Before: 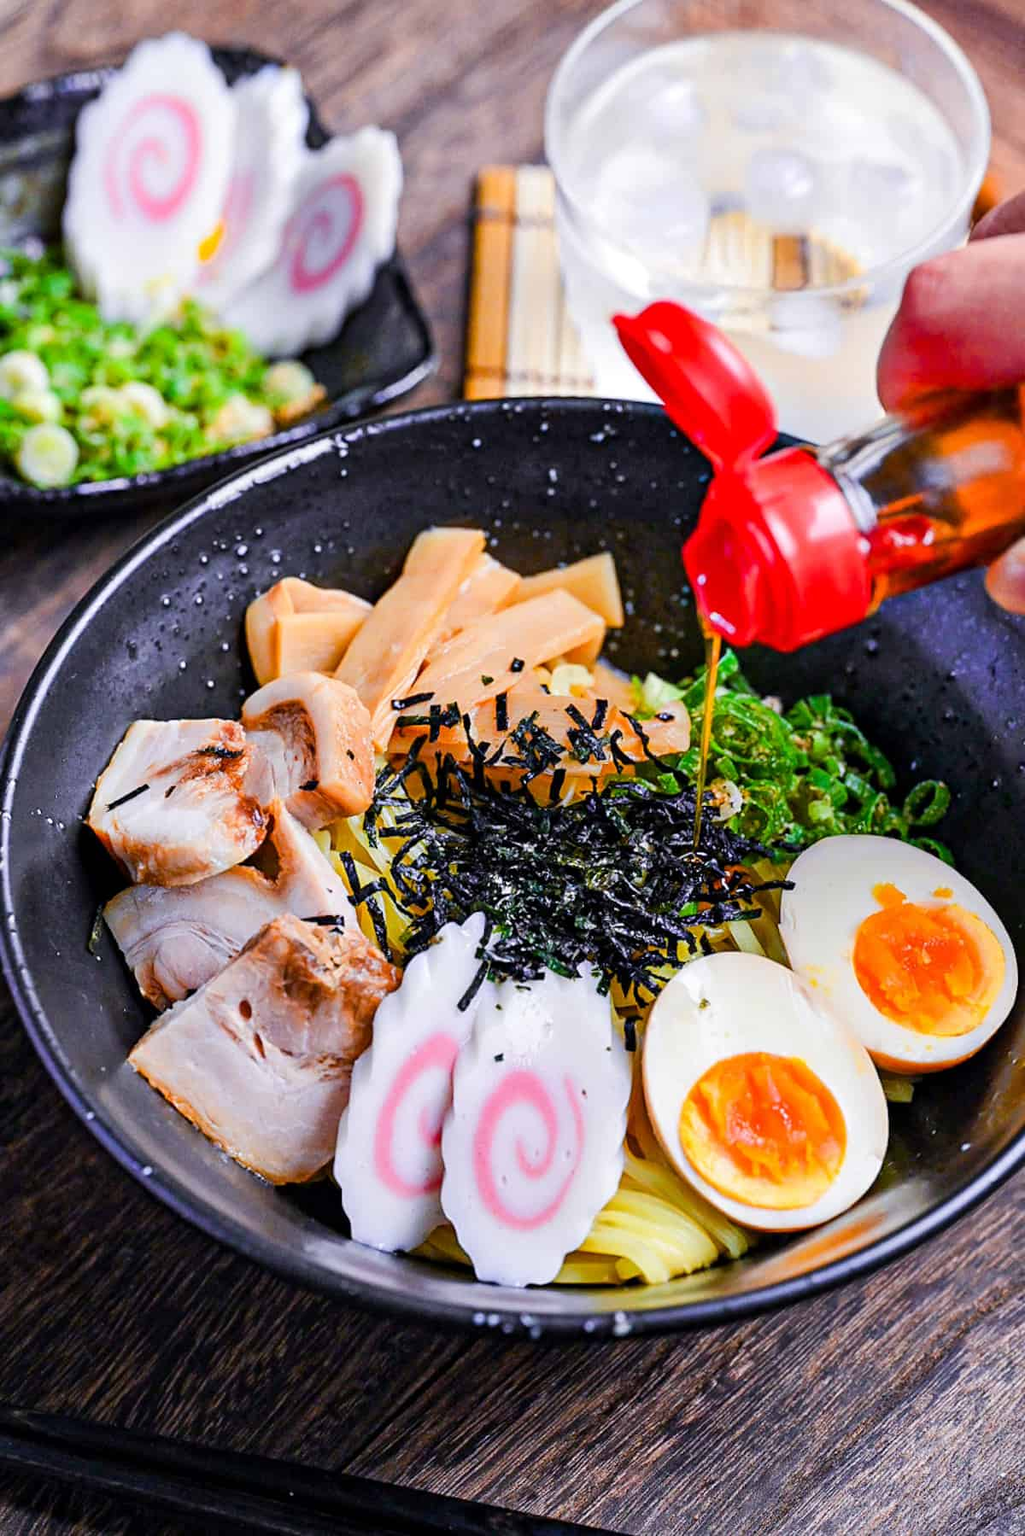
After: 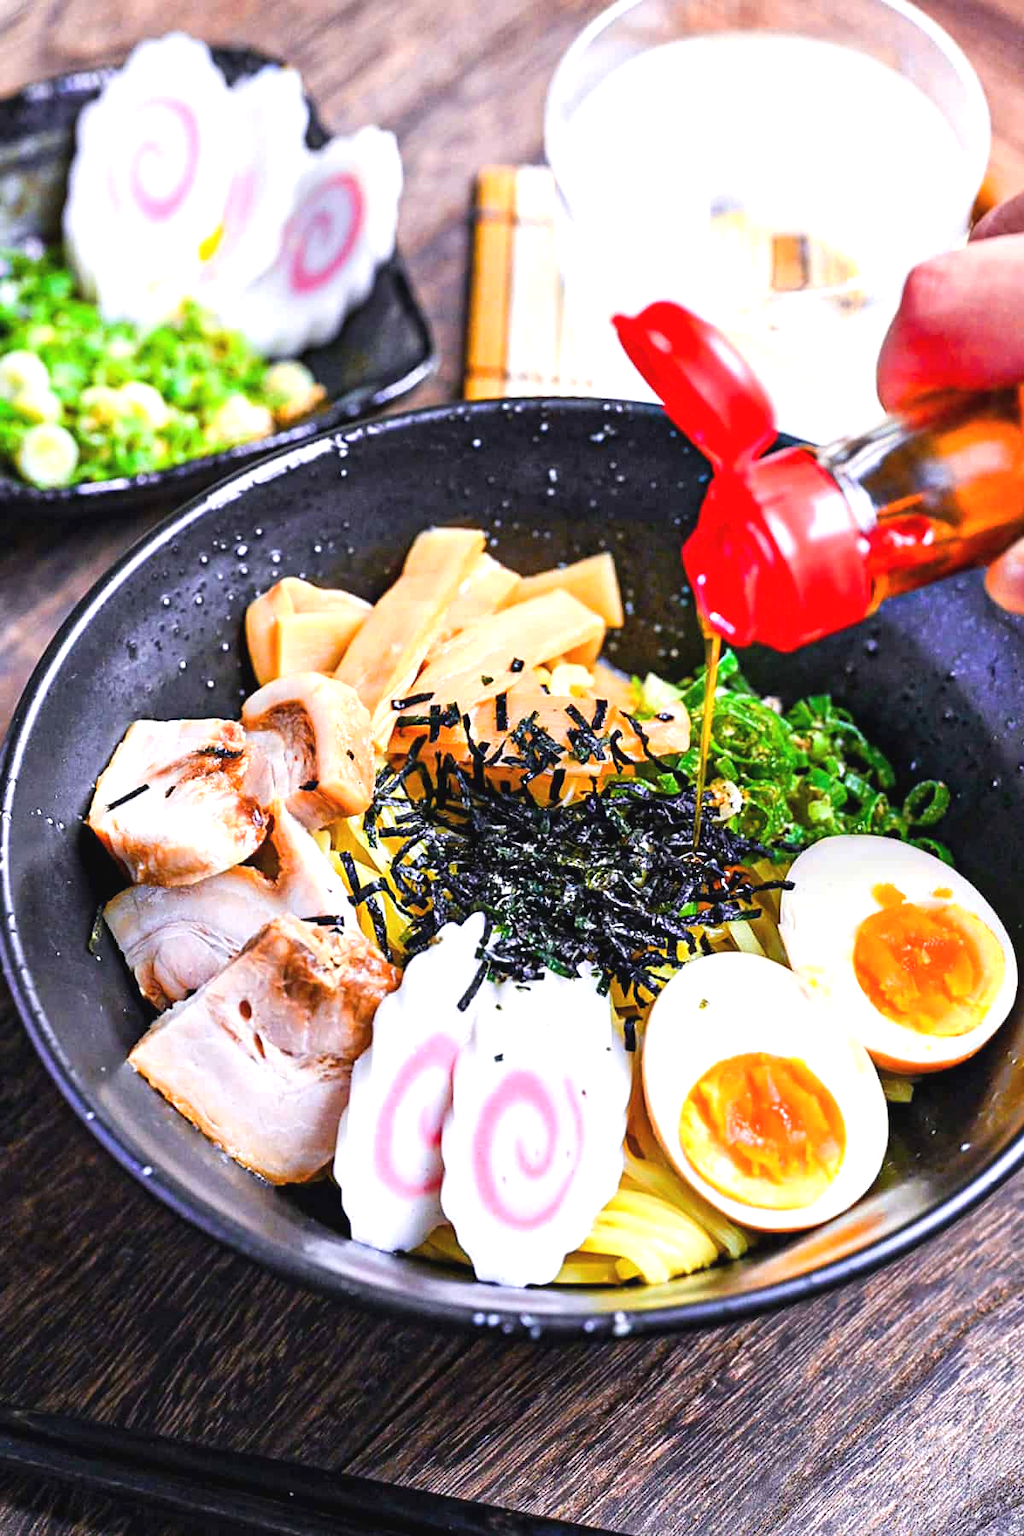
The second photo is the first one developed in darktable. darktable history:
exposure: black level correction -0.002, exposure 0.709 EV, compensate highlight preservation false
